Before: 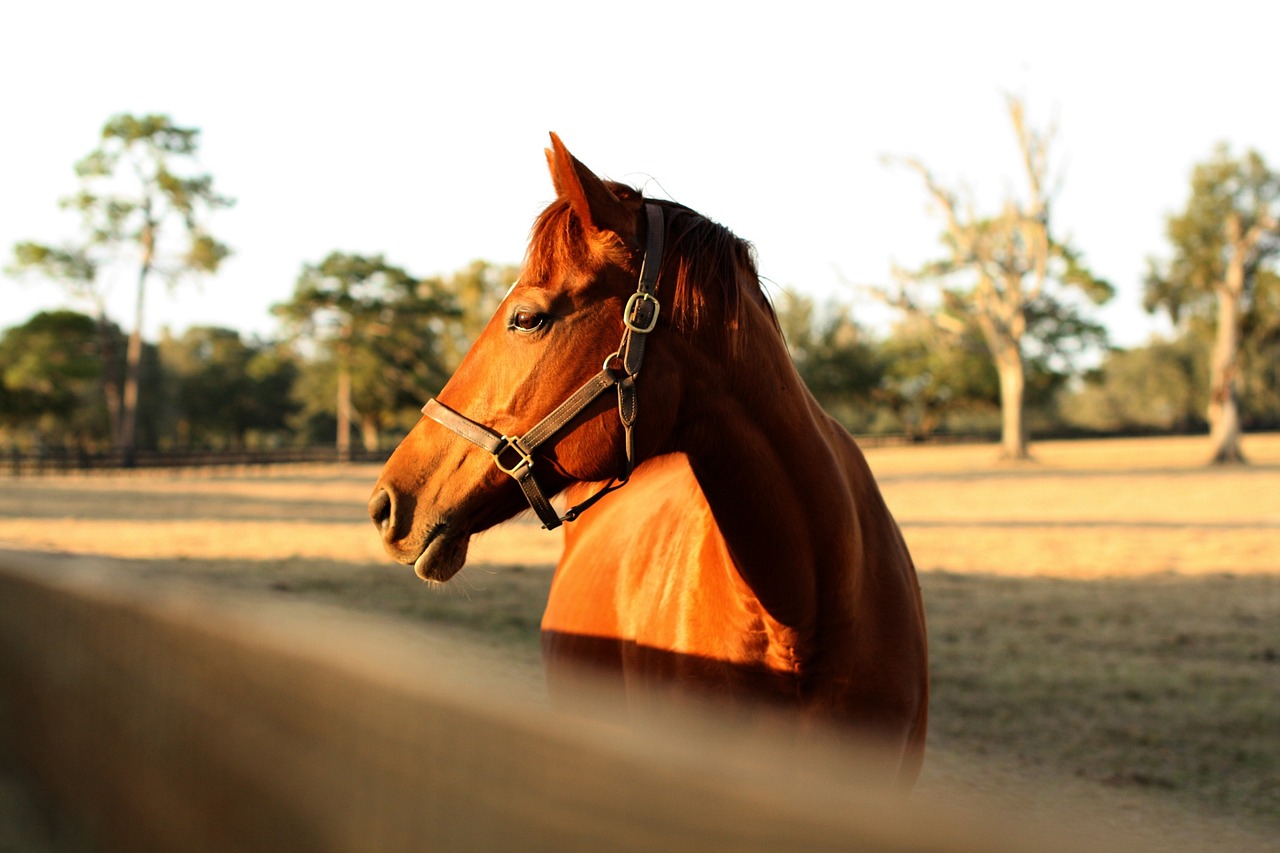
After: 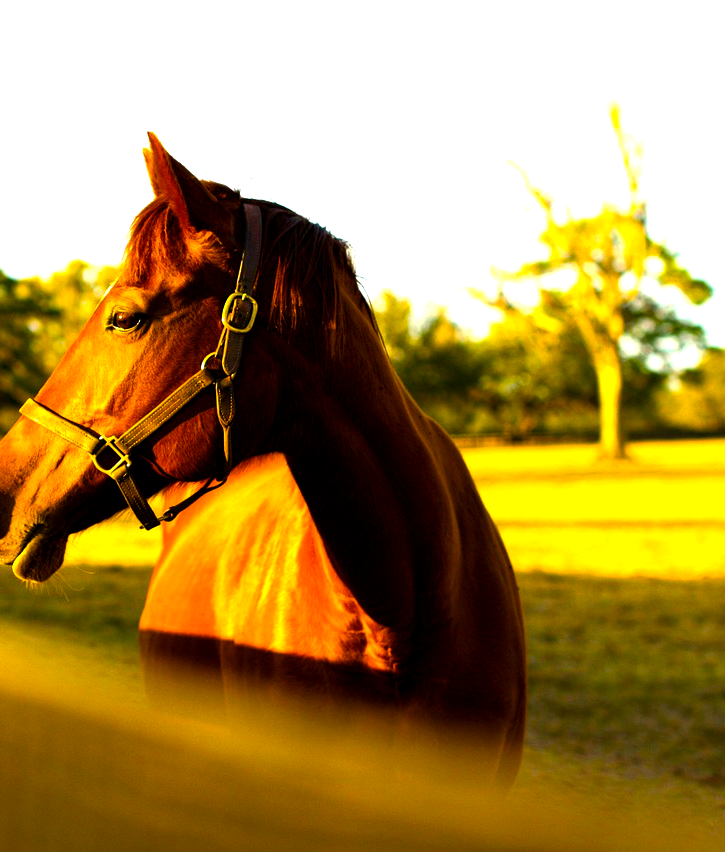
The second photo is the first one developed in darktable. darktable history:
color balance rgb: linear chroma grading › shadows -40%, linear chroma grading › highlights 40%, linear chroma grading › global chroma 45%, linear chroma grading › mid-tones -30%, perceptual saturation grading › global saturation 55%, perceptual saturation grading › highlights -50%, perceptual saturation grading › mid-tones 40%, perceptual saturation grading › shadows 30%, perceptual brilliance grading › global brilliance 20%, perceptual brilliance grading › shadows -40%, global vibrance 35%
local contrast: highlights 100%, shadows 100%, detail 120%, midtone range 0.2
crop: left 31.458%, top 0%, right 11.876%
